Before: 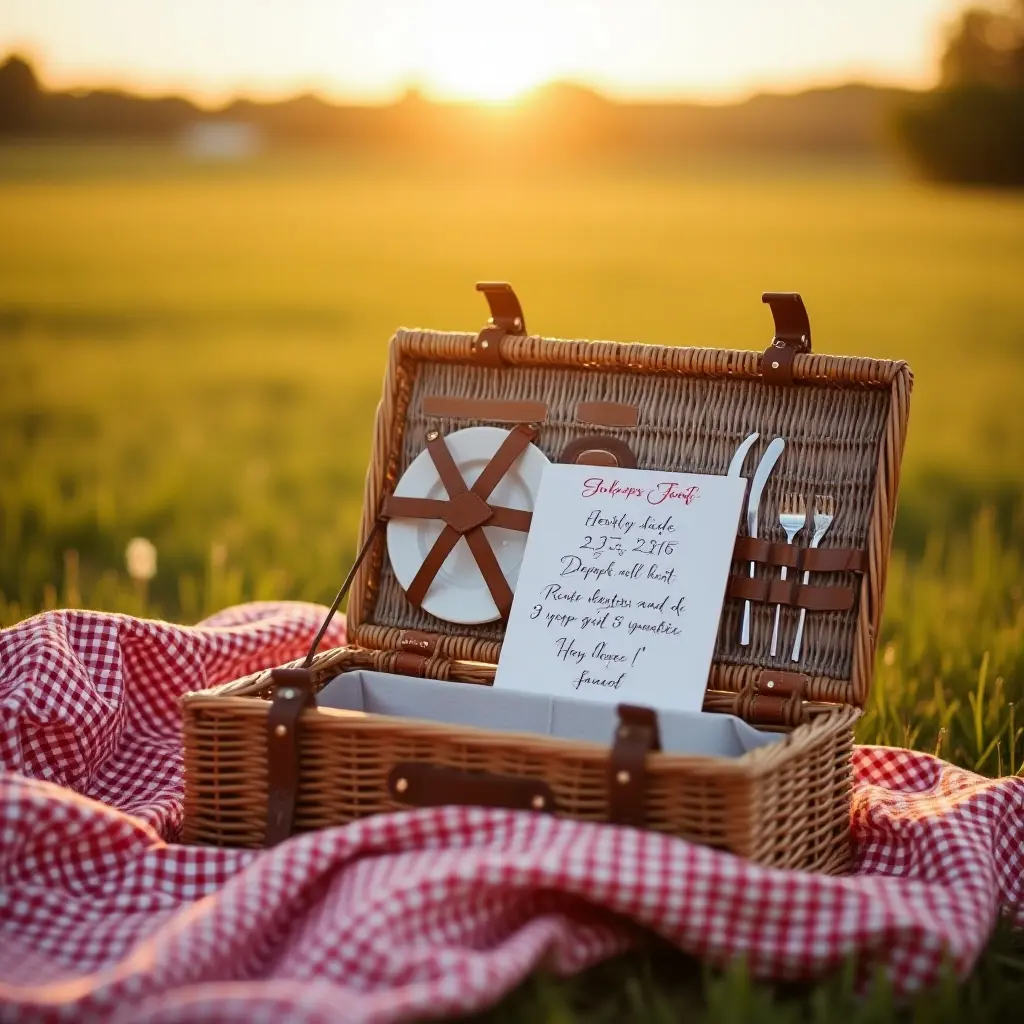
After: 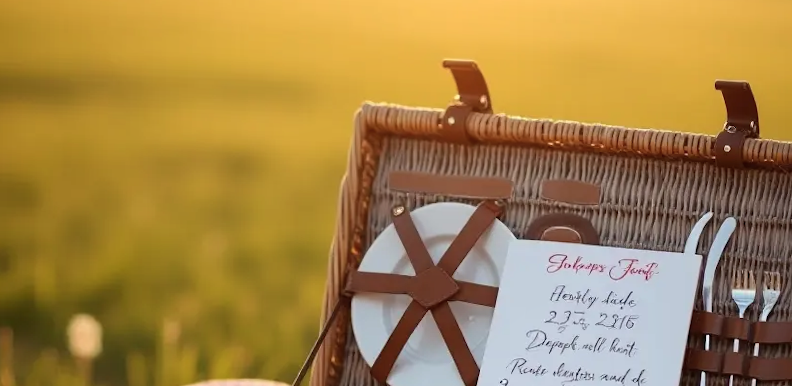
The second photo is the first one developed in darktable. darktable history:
shadows and highlights: shadows -24.28, highlights 49.77, soften with gaussian
rotate and perspective: rotation -0.013°, lens shift (vertical) -0.027, lens shift (horizontal) 0.178, crop left 0.016, crop right 0.989, crop top 0.082, crop bottom 0.918
color zones: curves: ch1 [(0, 0.469) (0.01, 0.469) (0.12, 0.446) (0.248, 0.469) (0.5, 0.5) (0.748, 0.5) (0.99, 0.469) (1, 0.469)]
crop: left 7.036%, top 18.398%, right 14.379%, bottom 40.043%
